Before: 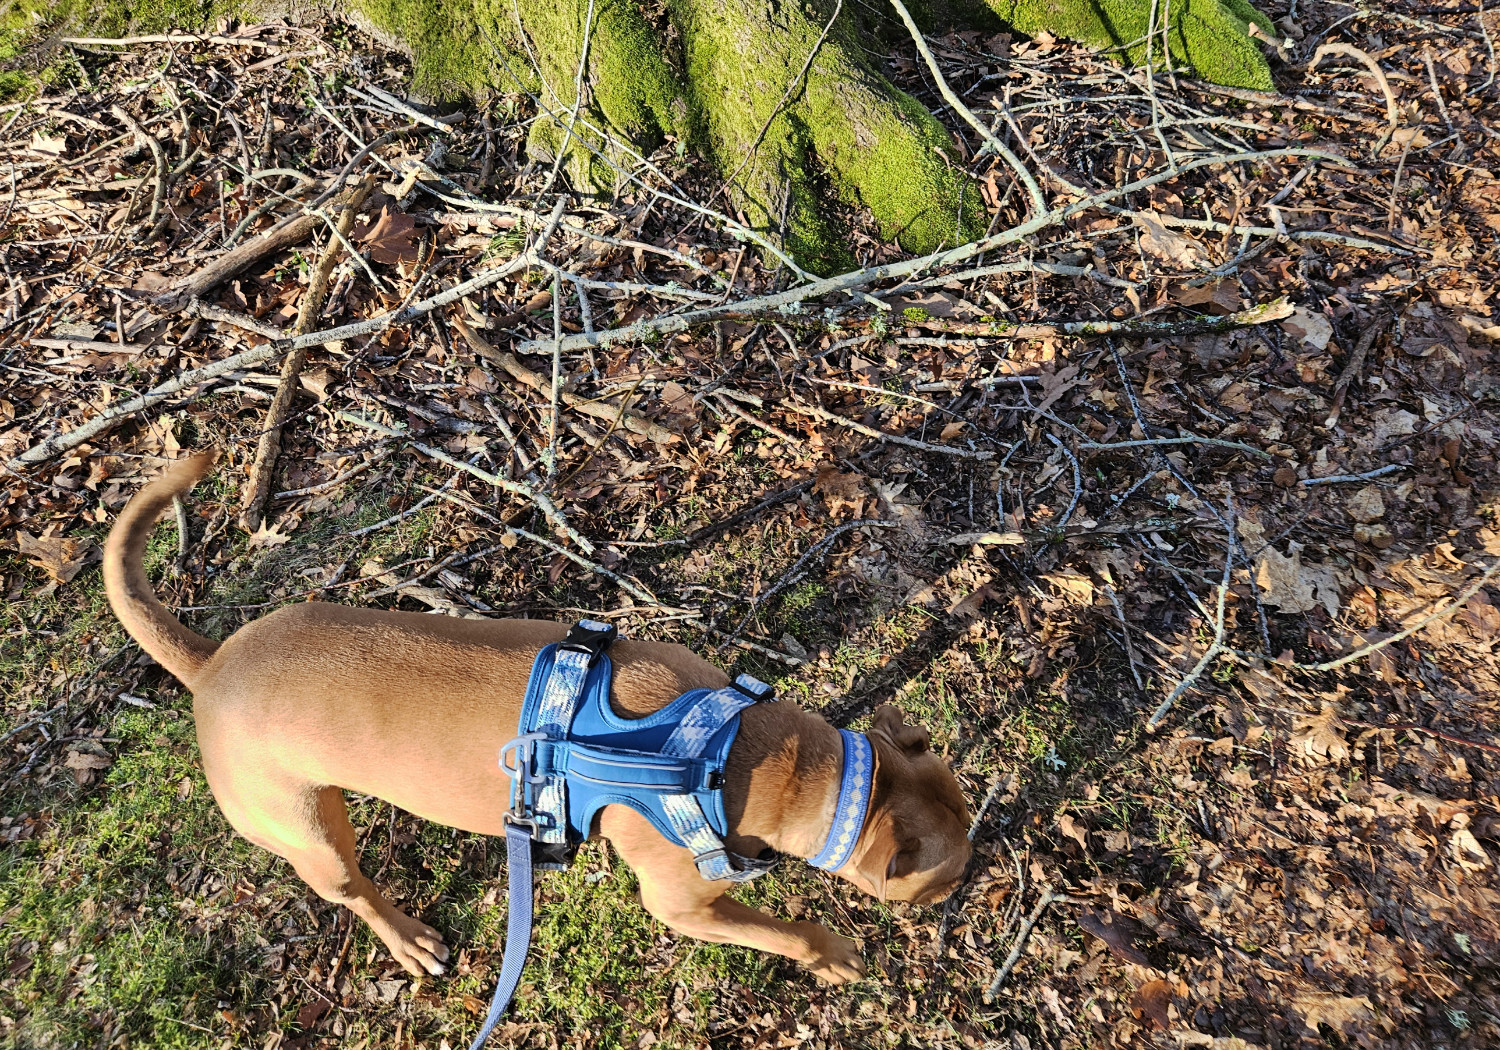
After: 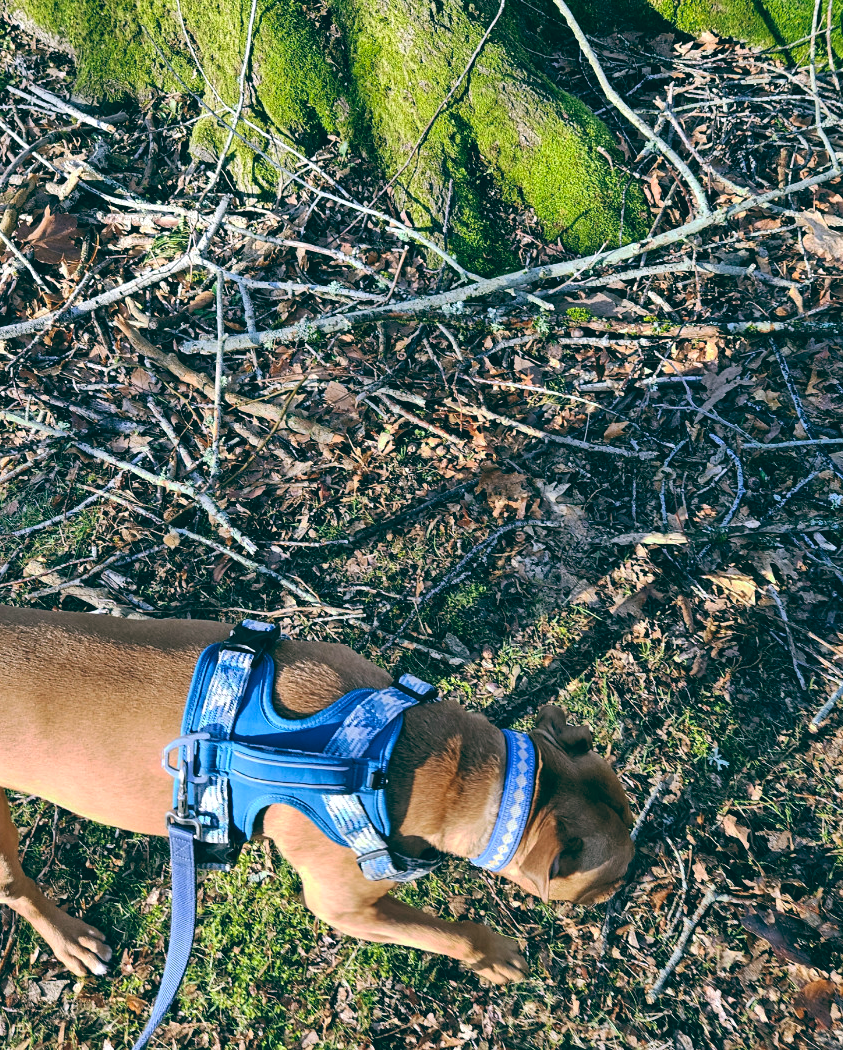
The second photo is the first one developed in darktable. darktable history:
crop and rotate: left 22.516%, right 21.234%
white balance: red 0.948, green 1.02, blue 1.176
color balance: lift [1.005, 0.99, 1.007, 1.01], gamma [1, 0.979, 1.011, 1.021], gain [0.923, 1.098, 1.025, 0.902], input saturation 90.45%, contrast 7.73%, output saturation 105.91%
